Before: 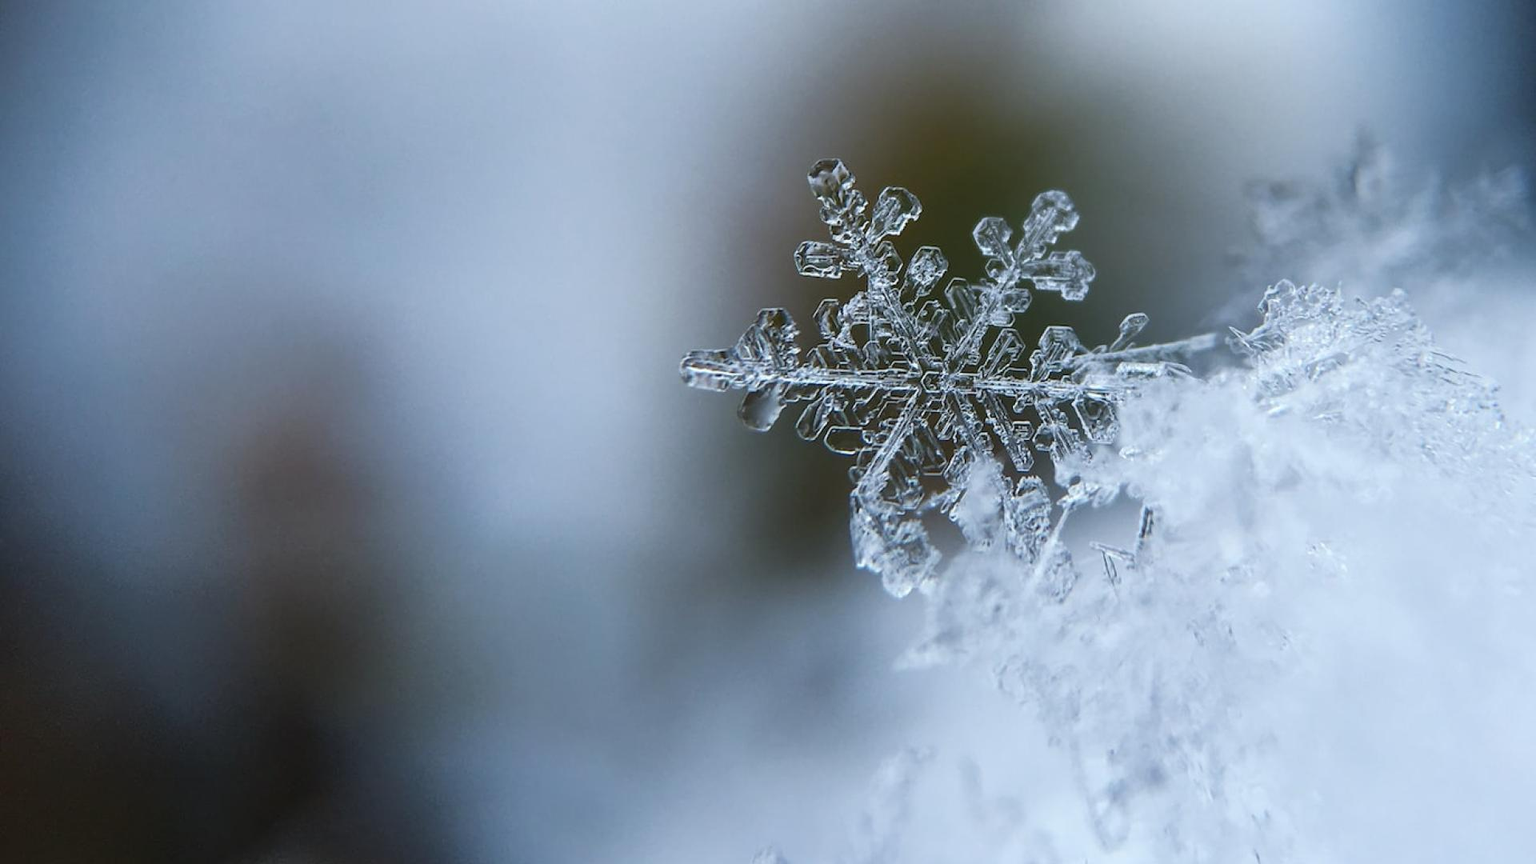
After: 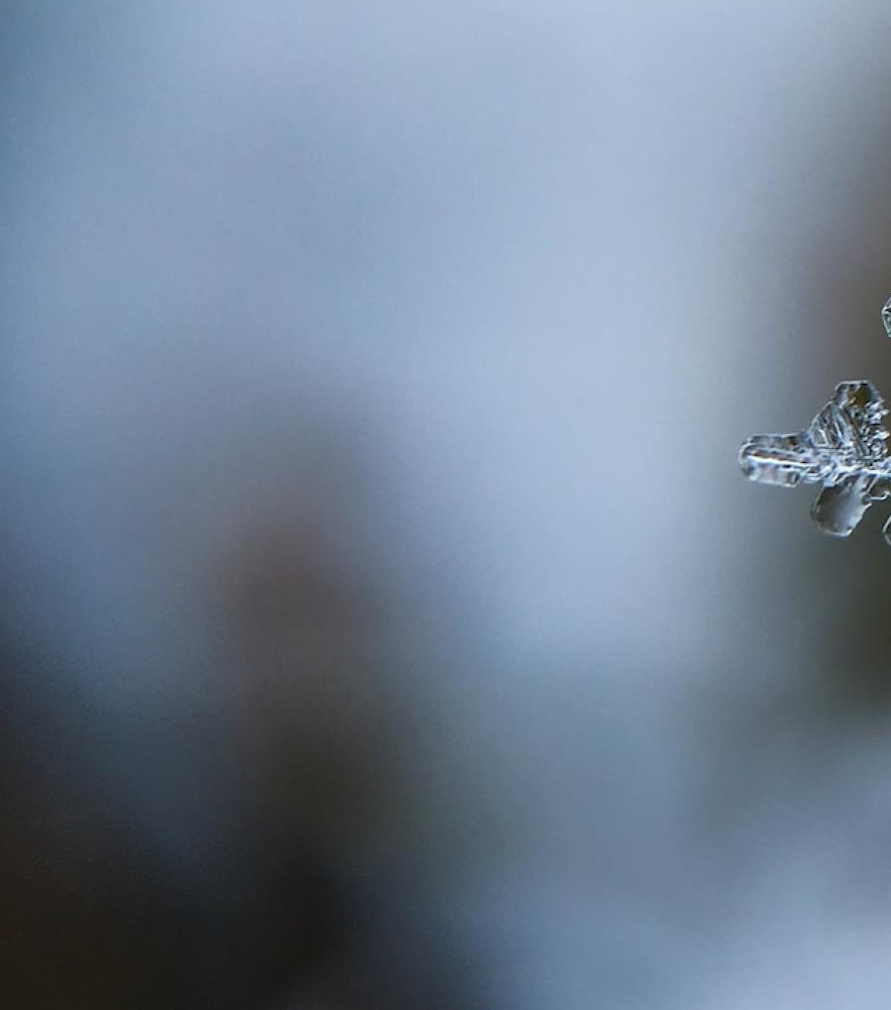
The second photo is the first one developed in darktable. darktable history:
crop and rotate: left 0%, top 0%, right 50.845%
rotate and perspective: rotation 0.062°, lens shift (vertical) 0.115, lens shift (horizontal) -0.133, crop left 0.047, crop right 0.94, crop top 0.061, crop bottom 0.94
